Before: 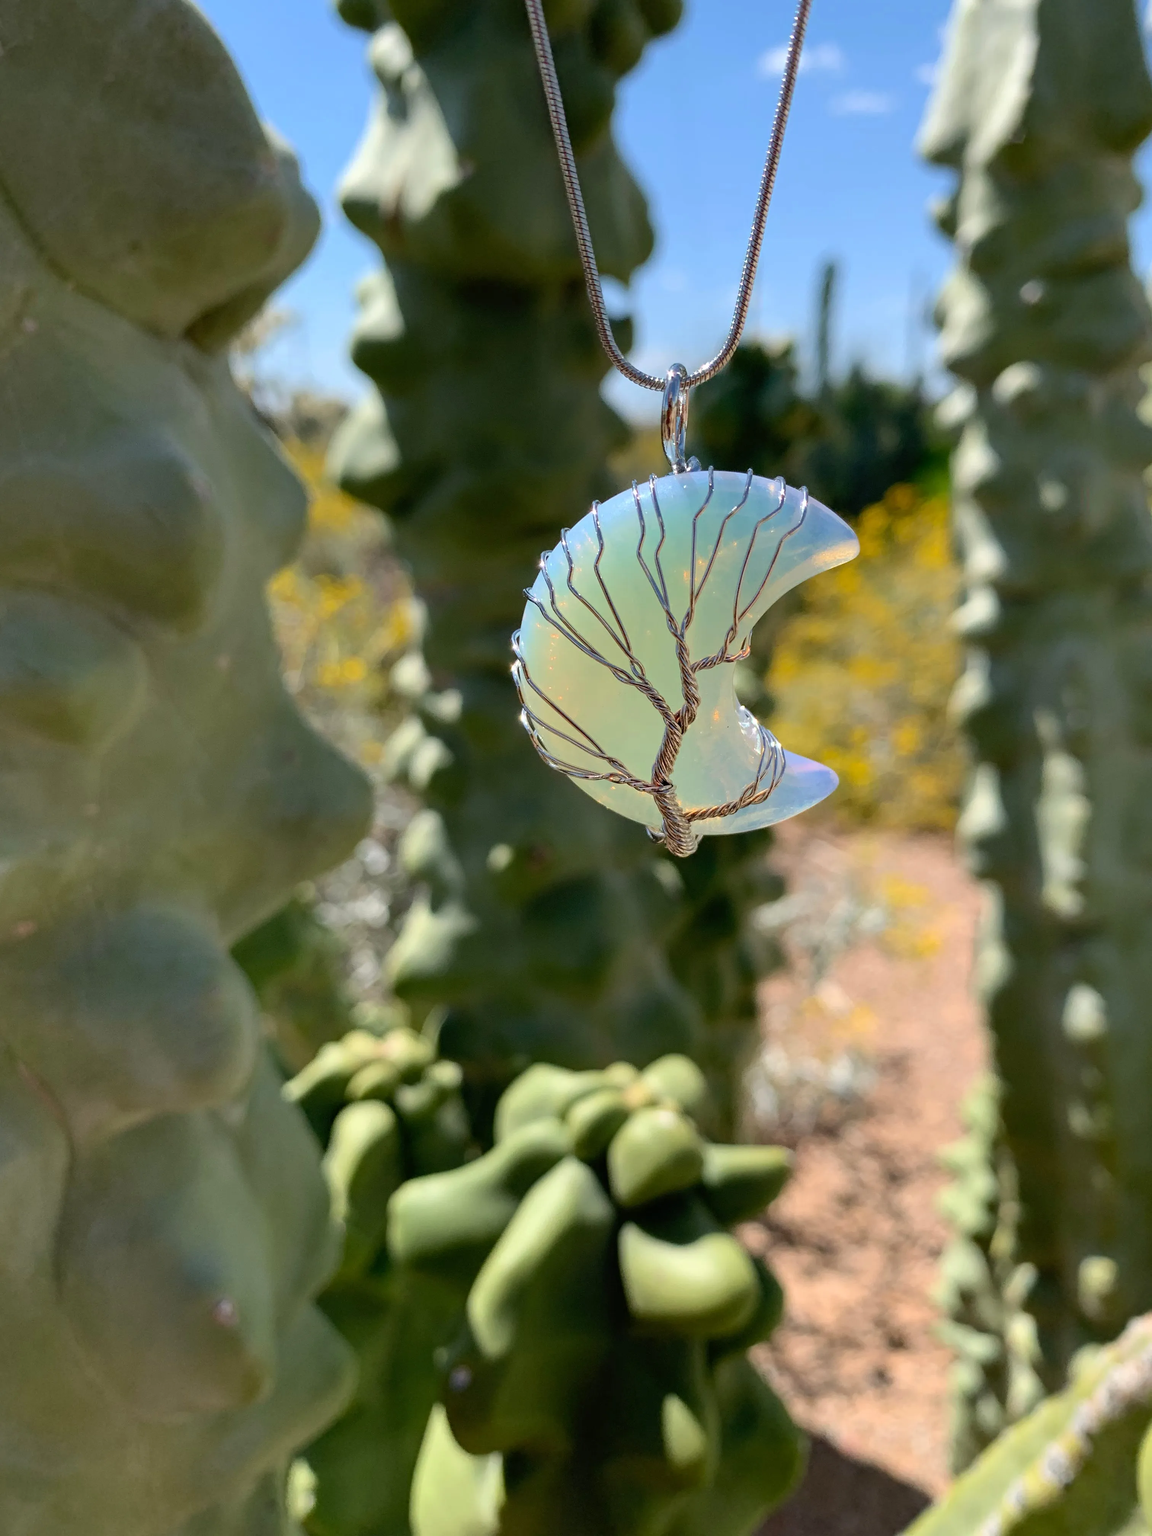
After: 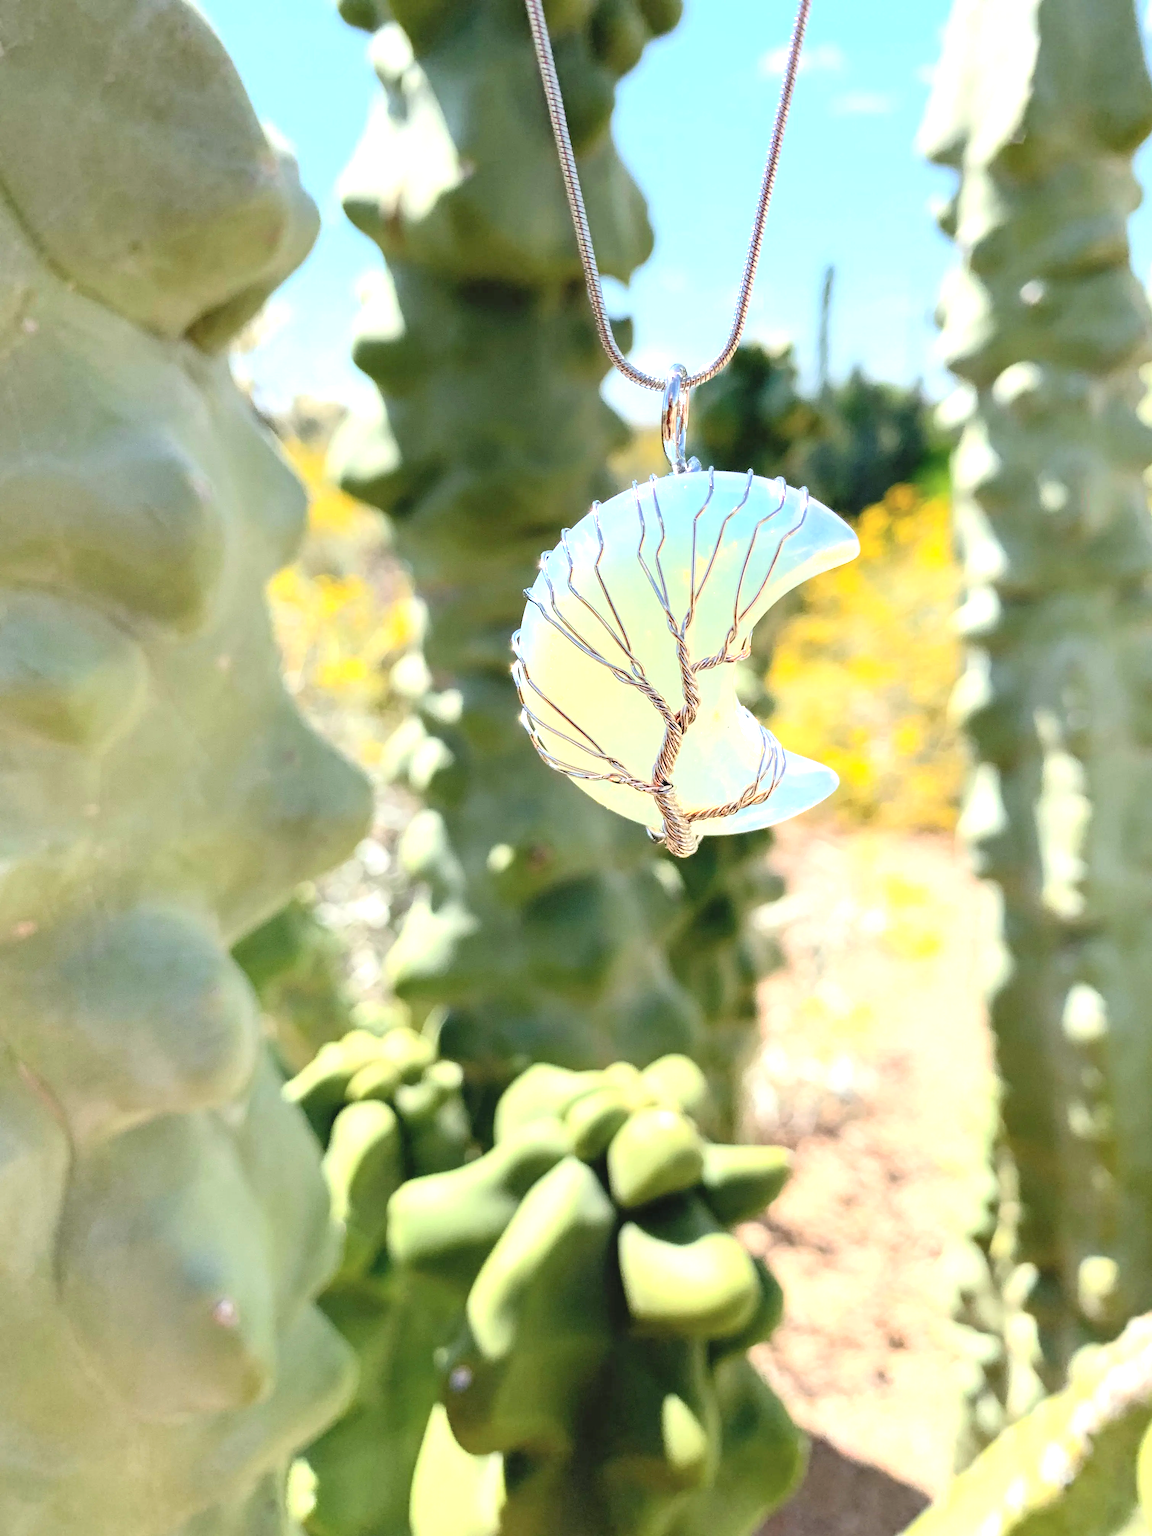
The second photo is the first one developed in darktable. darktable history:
exposure: black level correction 0, exposure 1.3 EV, compensate exposure bias true, compensate highlight preservation false
contrast brightness saturation: contrast 0.14, brightness 0.21
